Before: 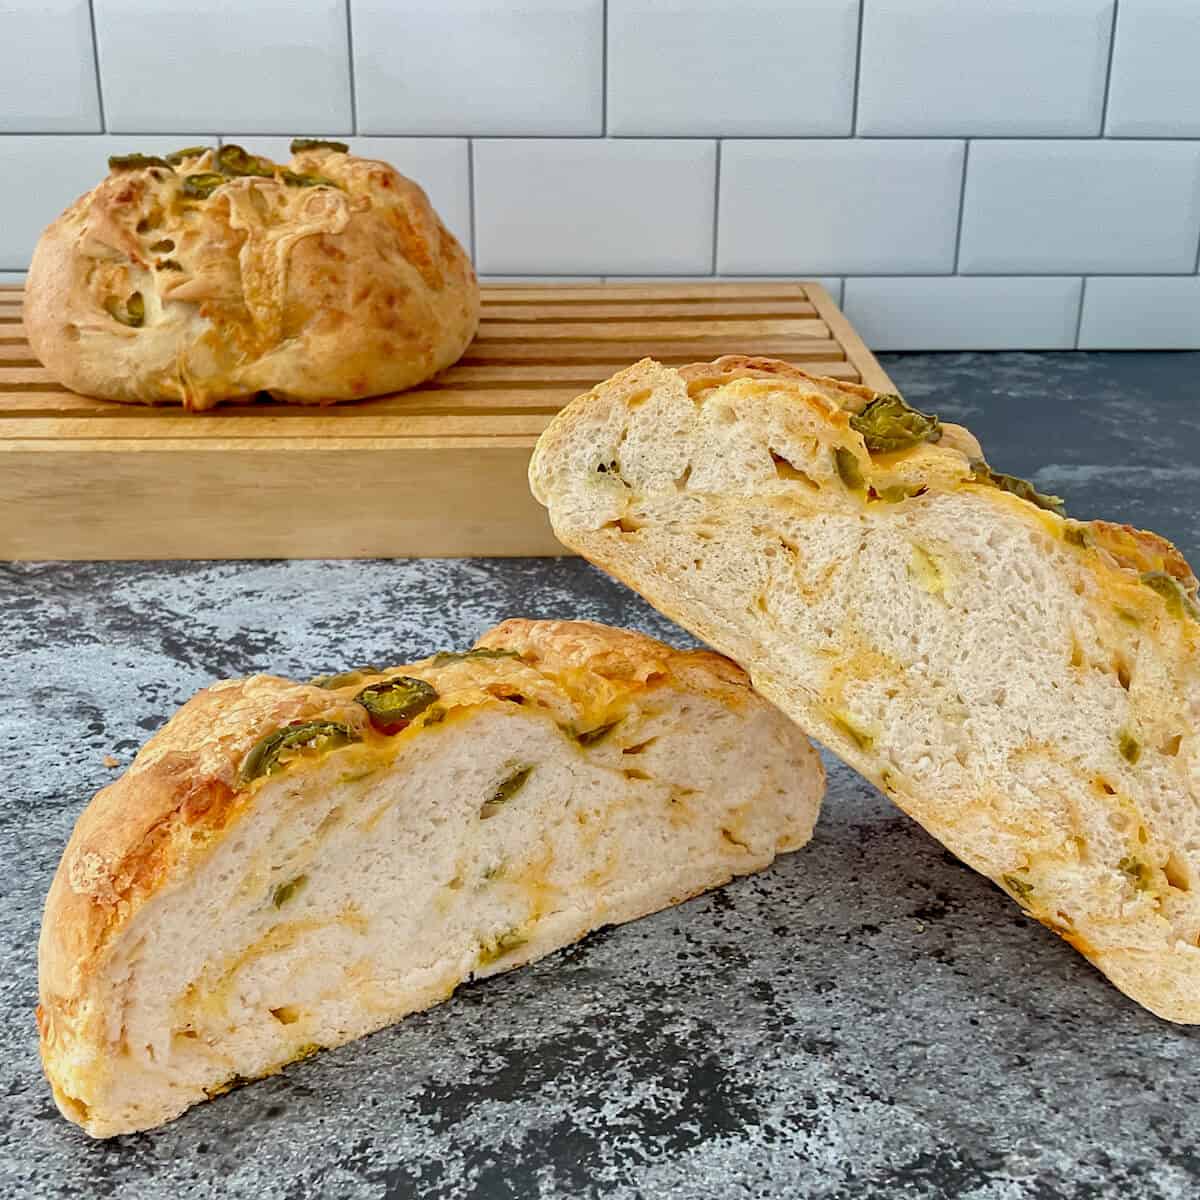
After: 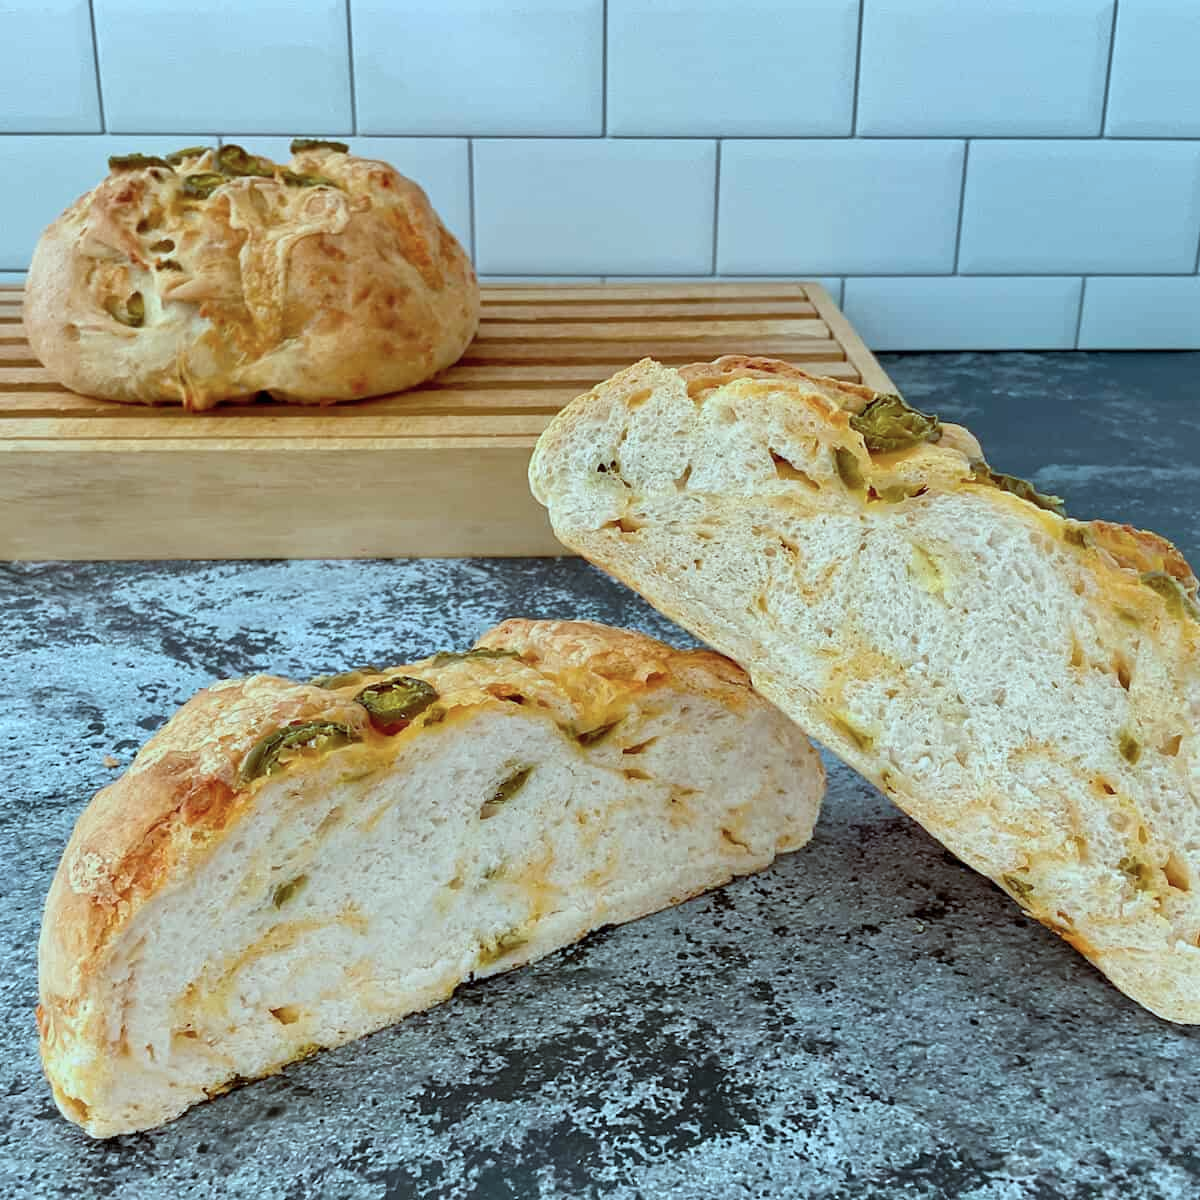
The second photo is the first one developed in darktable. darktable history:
color correction: highlights a* -12.07, highlights b* -15.72
contrast brightness saturation: saturation -0.057
